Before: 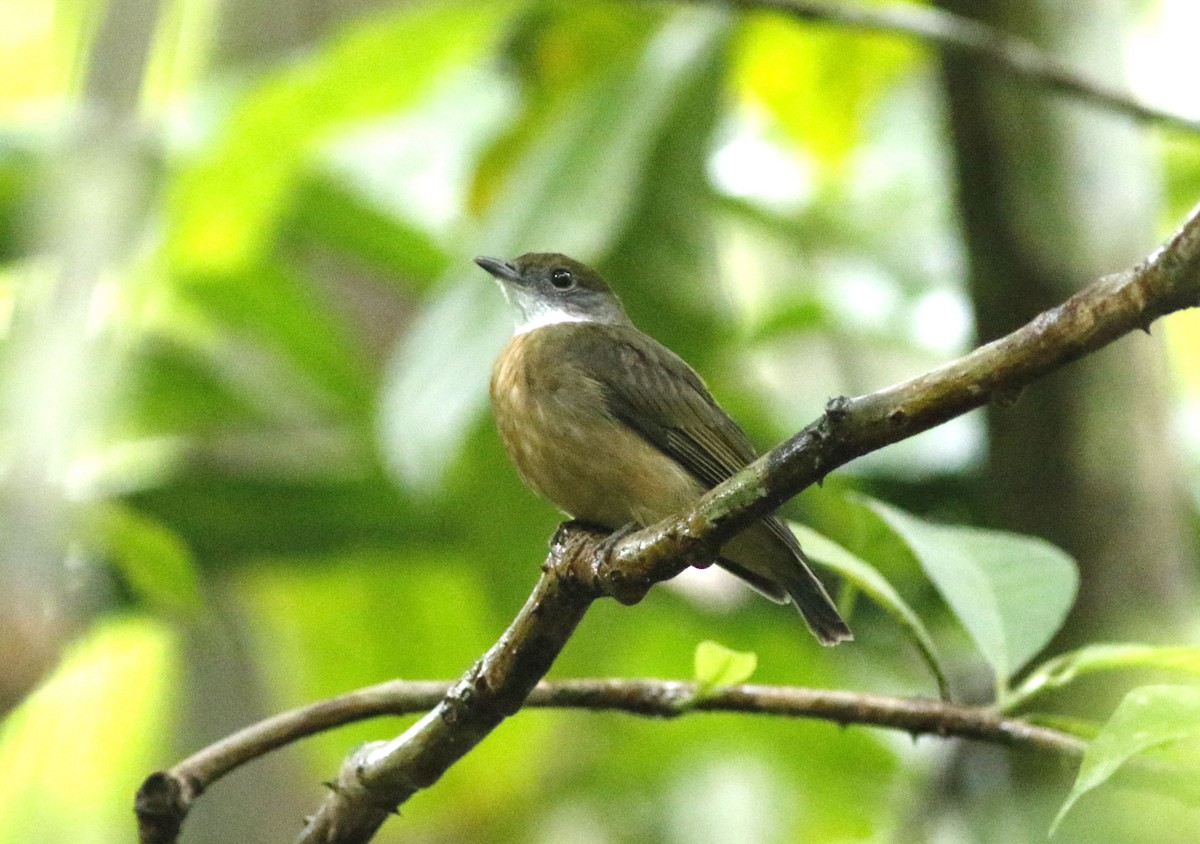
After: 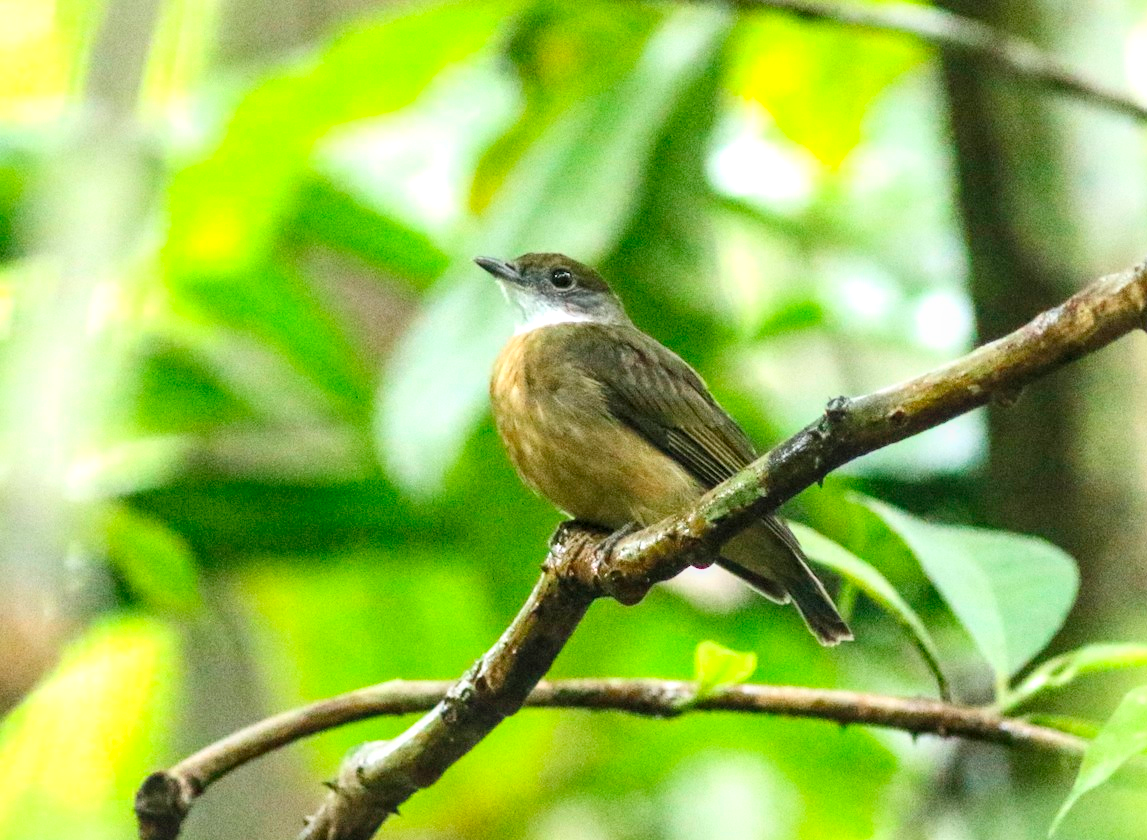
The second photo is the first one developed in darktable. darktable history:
local contrast: on, module defaults
contrast brightness saturation: contrast 0.2, brightness 0.166, saturation 0.227
crop: right 4.39%, bottom 0.015%
